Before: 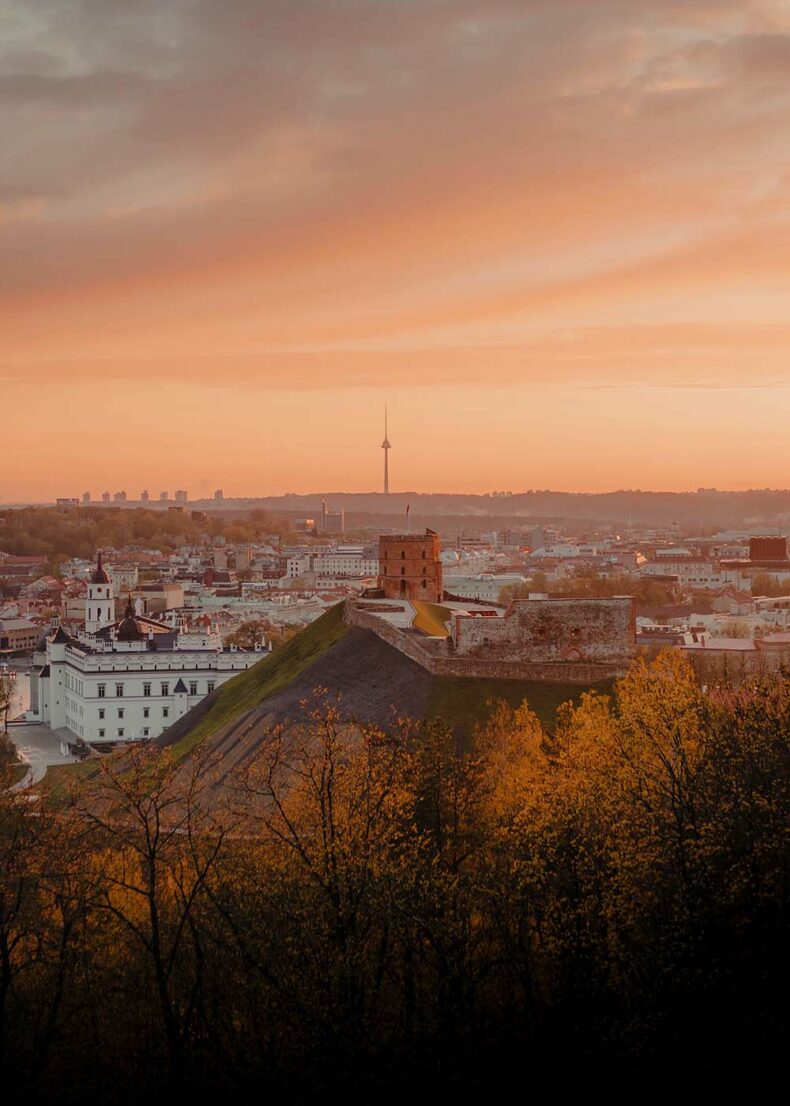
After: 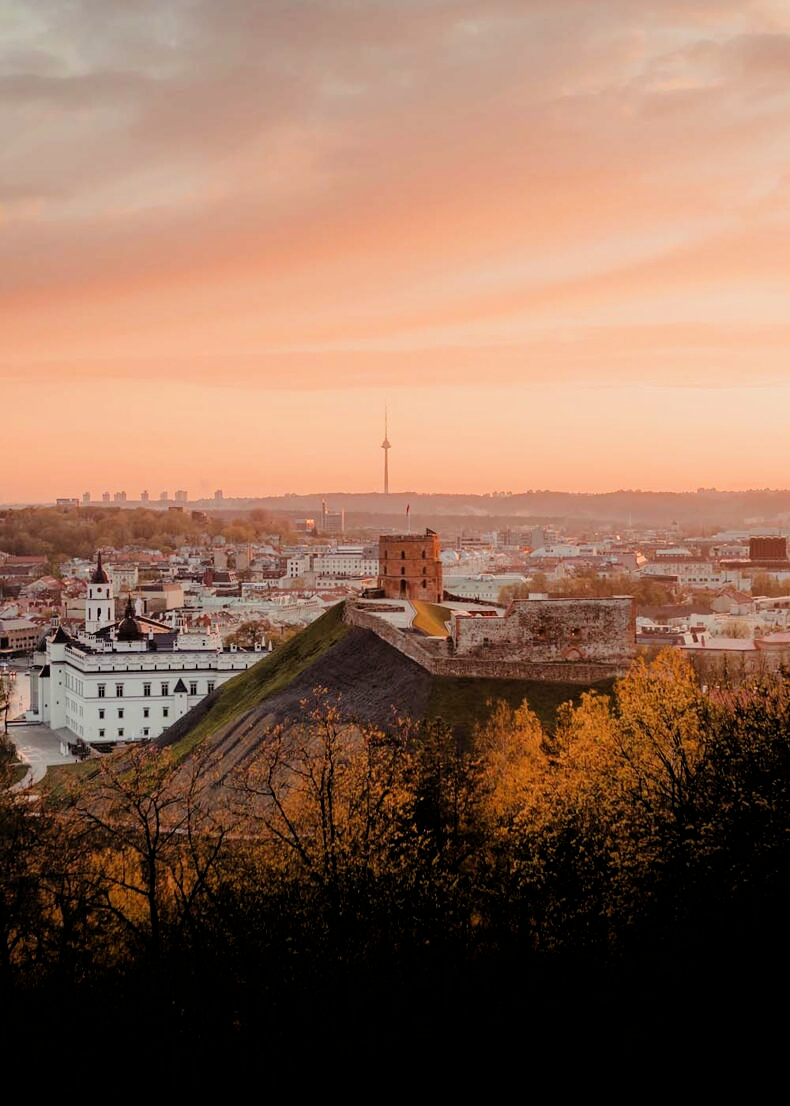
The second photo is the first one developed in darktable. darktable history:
exposure: exposure 0.564 EV, compensate highlight preservation false
filmic rgb: black relative exposure -5 EV, hardness 2.88, contrast 1.3, highlights saturation mix -10%
